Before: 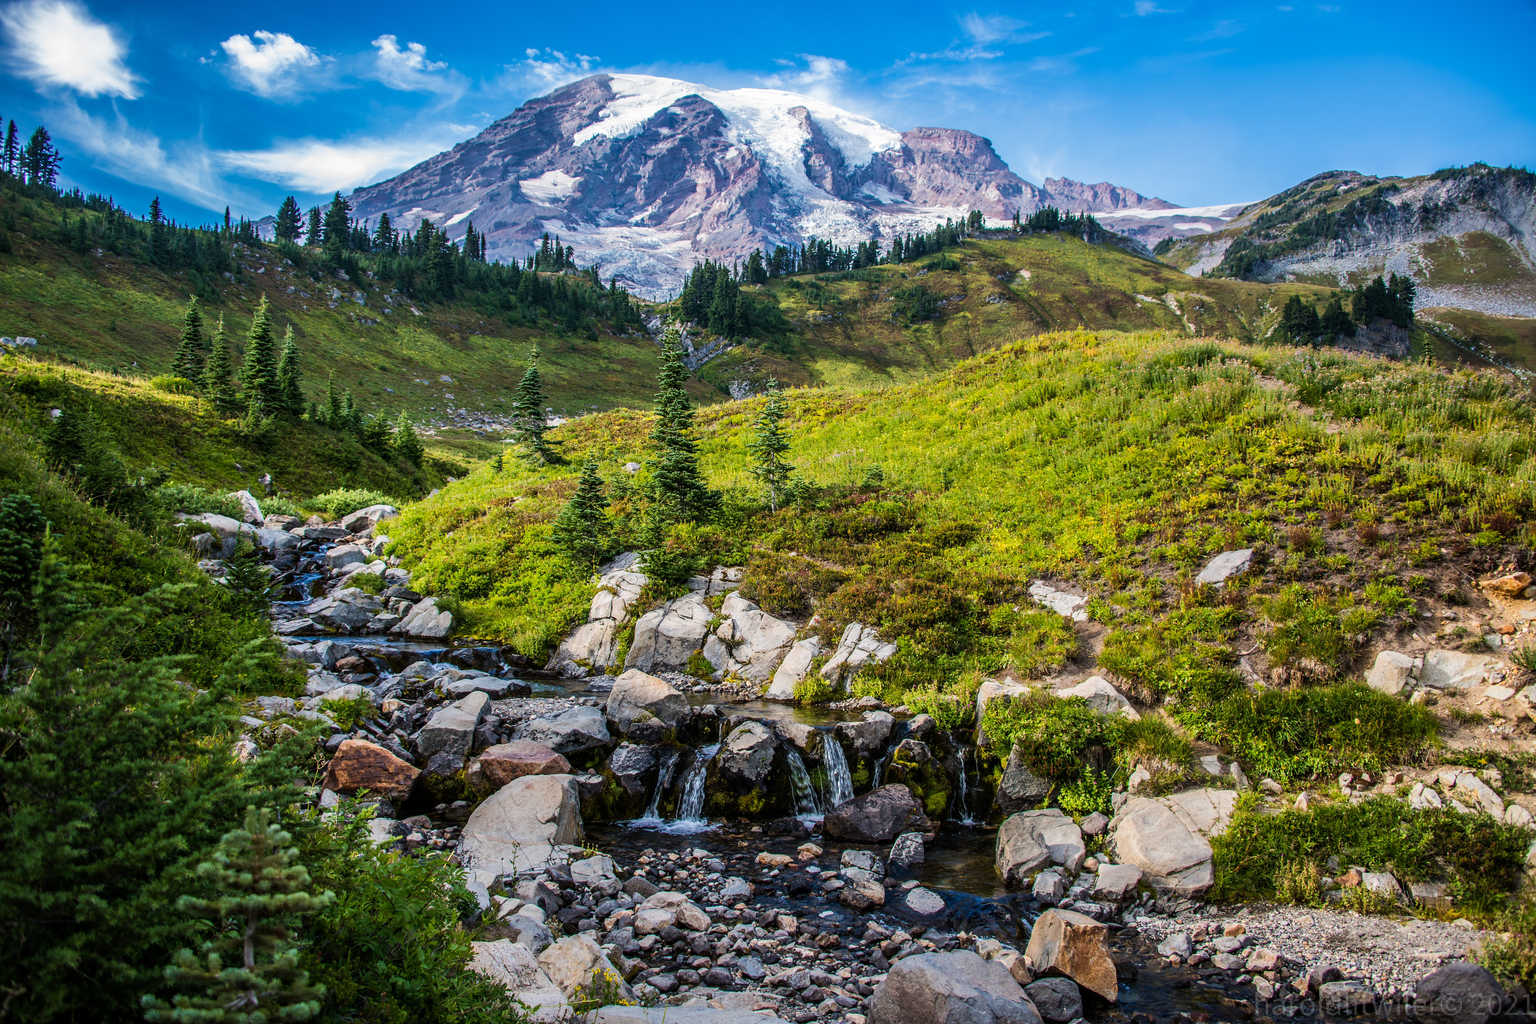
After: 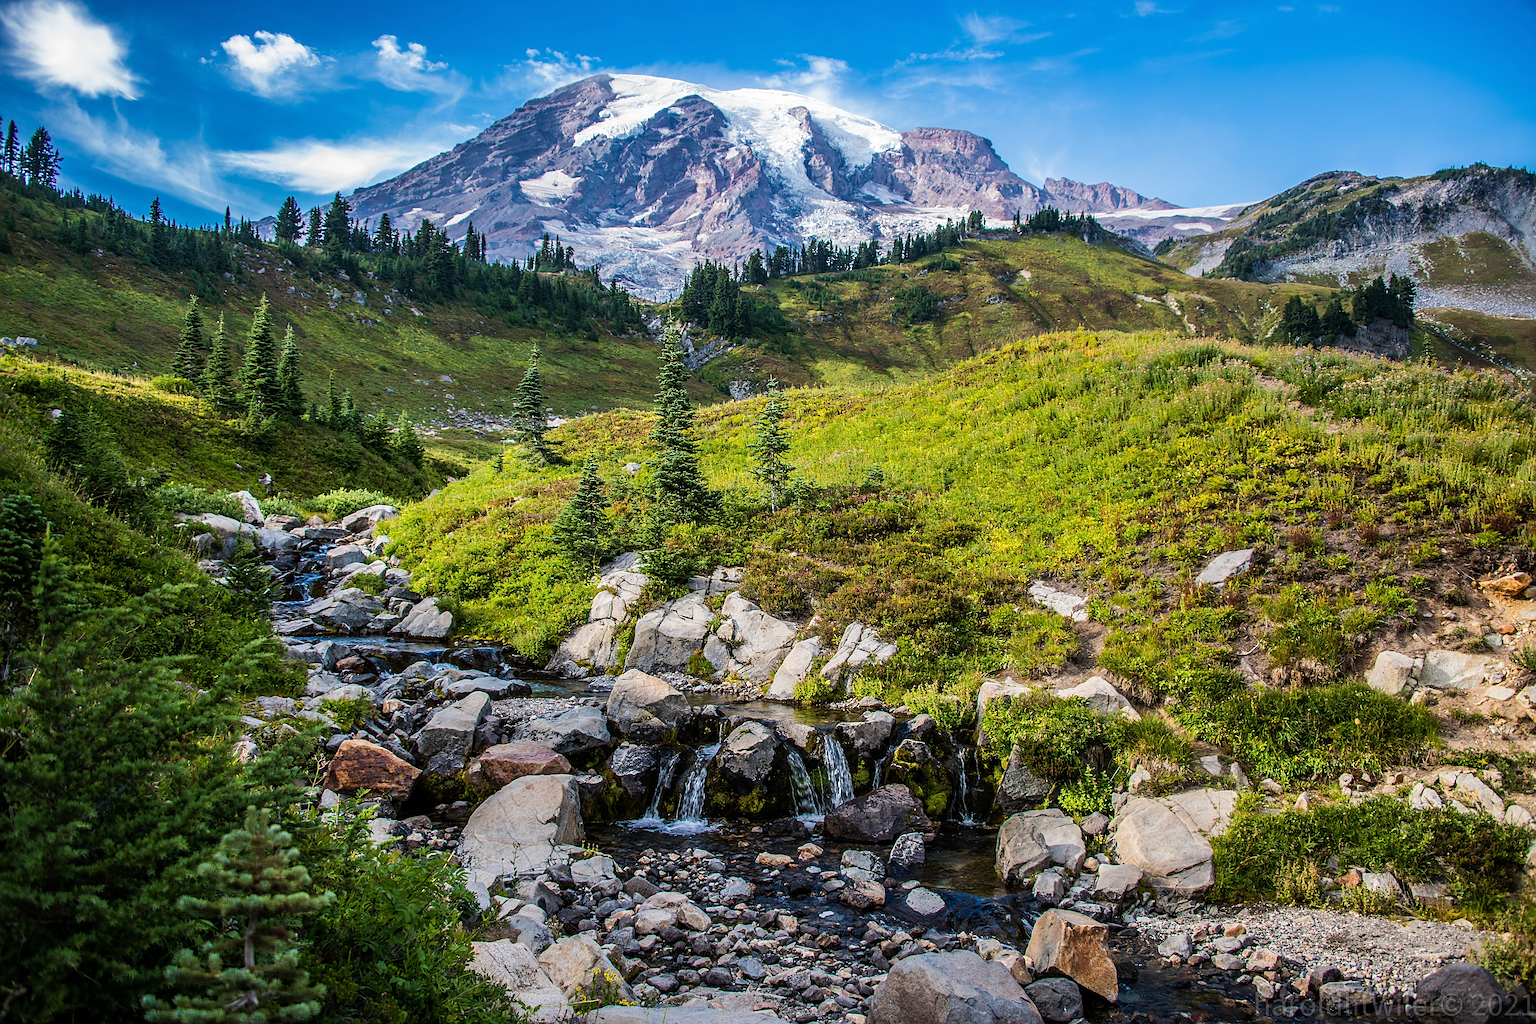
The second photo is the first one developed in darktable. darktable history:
sharpen: radius 2.778
color calibration: illuminant same as pipeline (D50), x 0.346, y 0.358, temperature 4983.52 K
